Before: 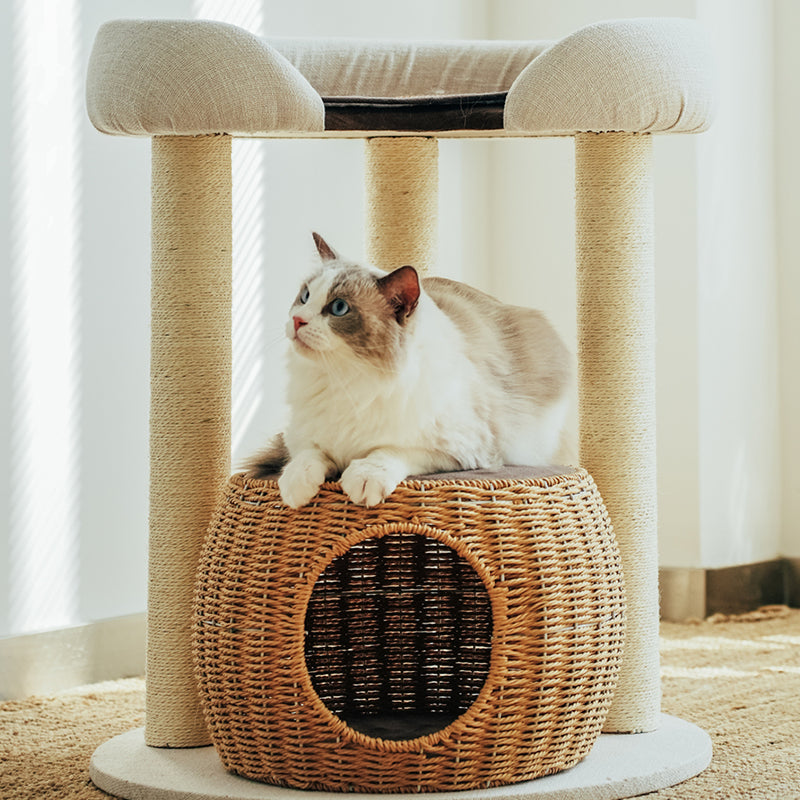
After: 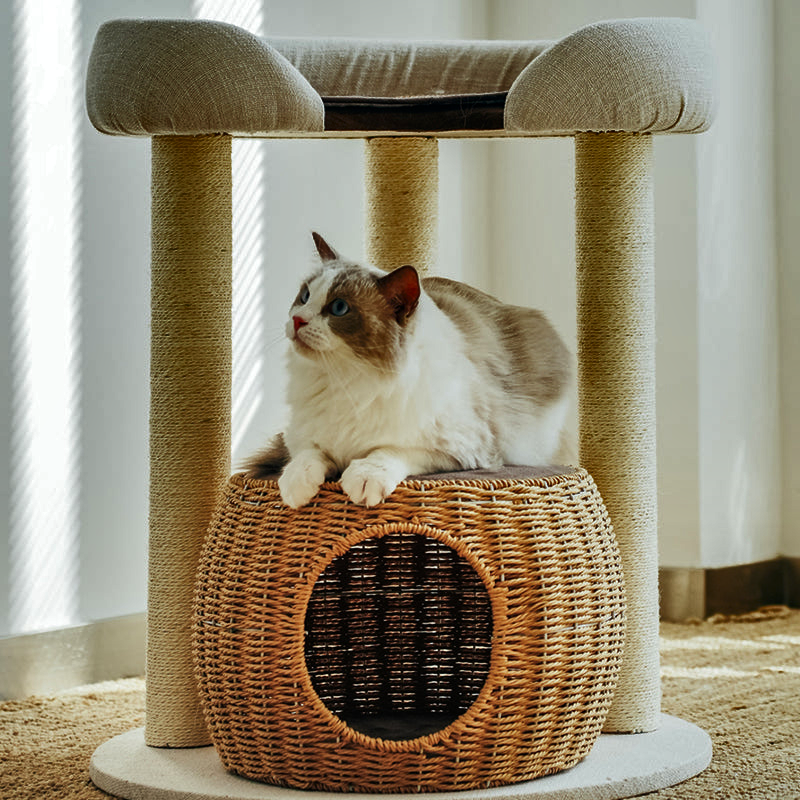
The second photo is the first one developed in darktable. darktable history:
shadows and highlights: shadows 80.73, white point adjustment -9.07, highlights -61.46, soften with gaussian
tone equalizer: -8 EV -0.417 EV, -7 EV -0.389 EV, -6 EV -0.333 EV, -5 EV -0.222 EV, -3 EV 0.222 EV, -2 EV 0.333 EV, -1 EV 0.389 EV, +0 EV 0.417 EV, edges refinement/feathering 500, mask exposure compensation -1.57 EV, preserve details no
